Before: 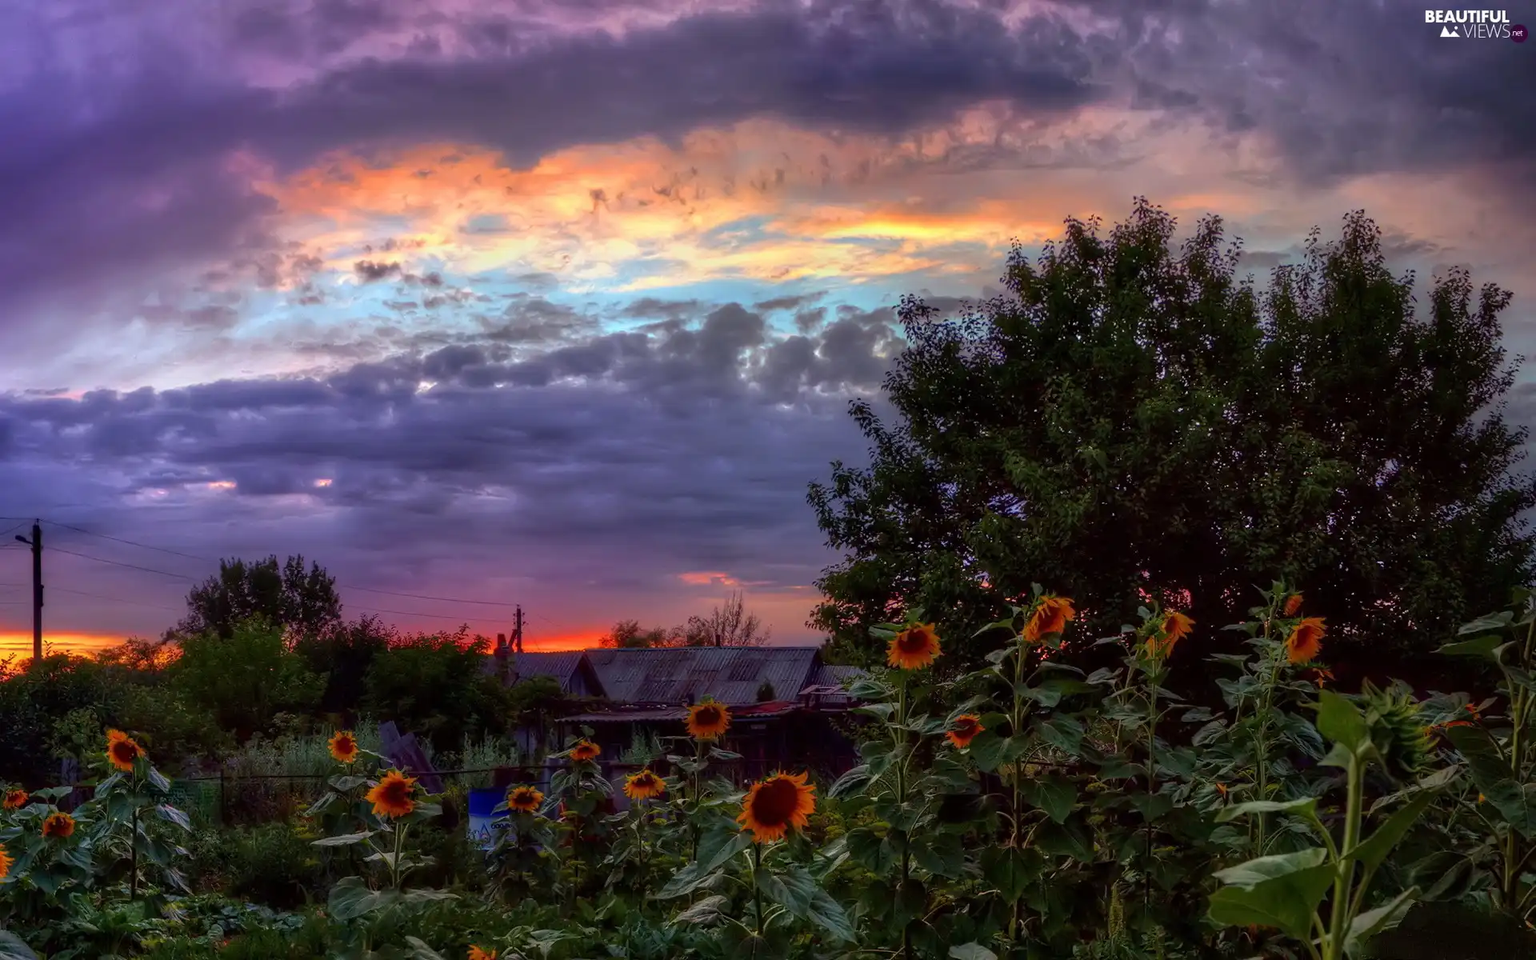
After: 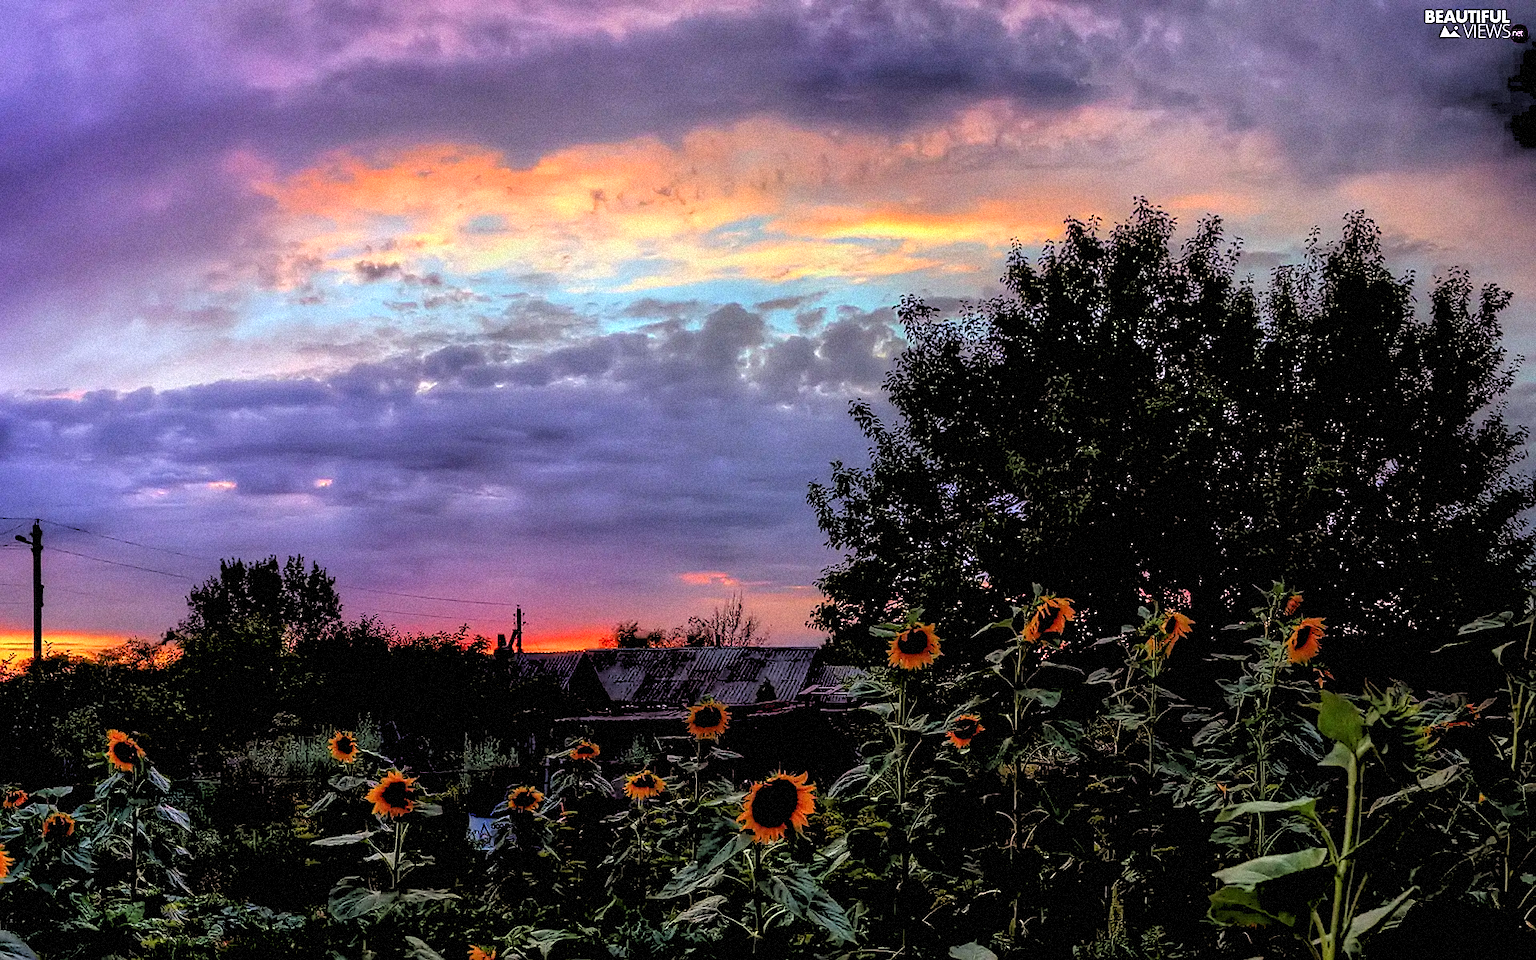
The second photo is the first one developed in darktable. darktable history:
rgb levels: levels [[0.027, 0.429, 0.996], [0, 0.5, 1], [0, 0.5, 1]]
grain: strength 35%, mid-tones bias 0%
sharpen: radius 1.4, amount 1.25, threshold 0.7
